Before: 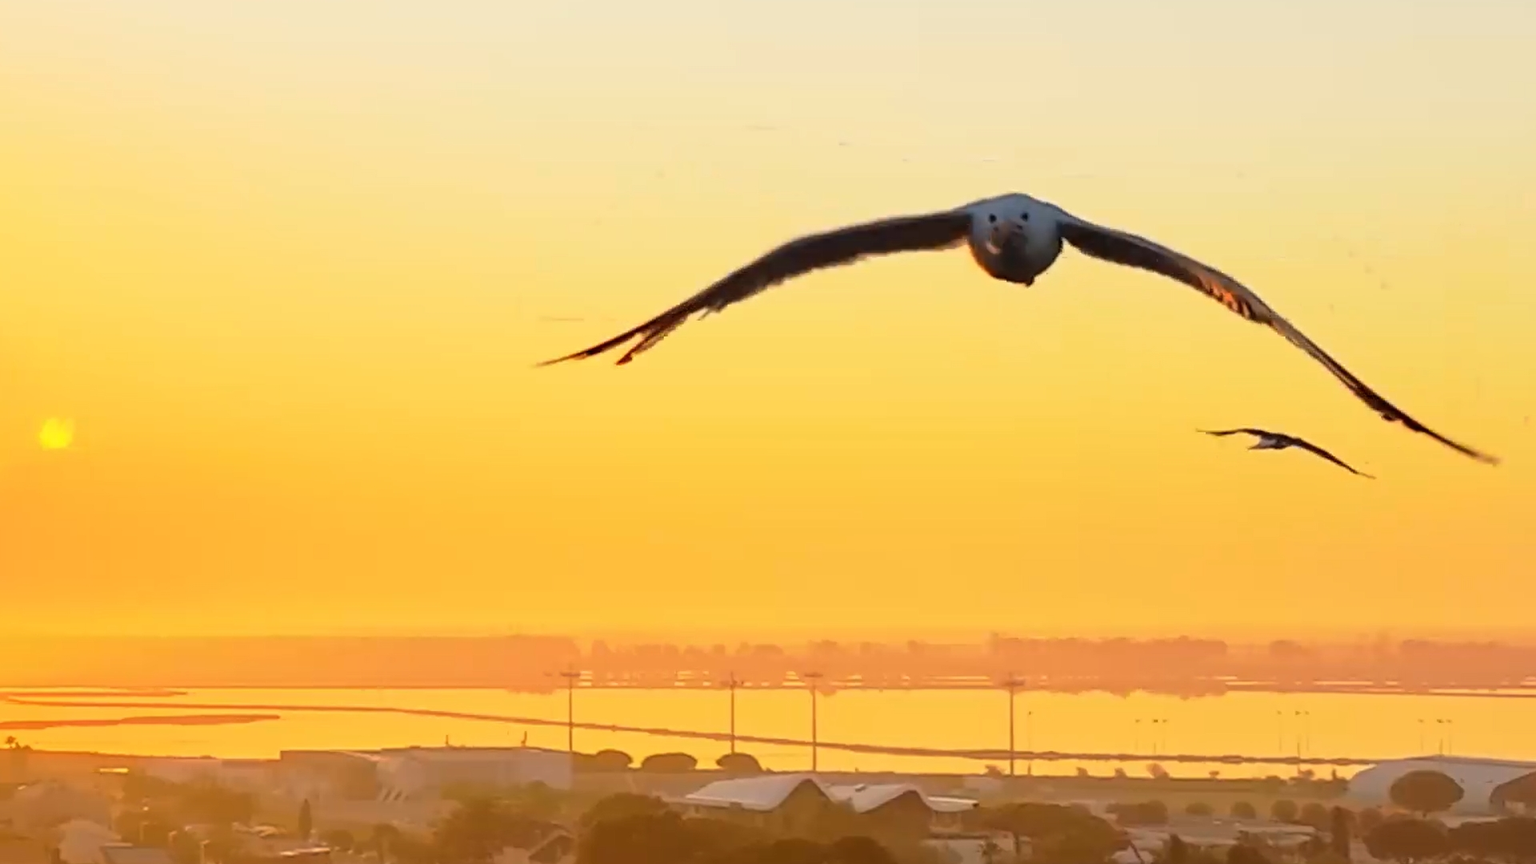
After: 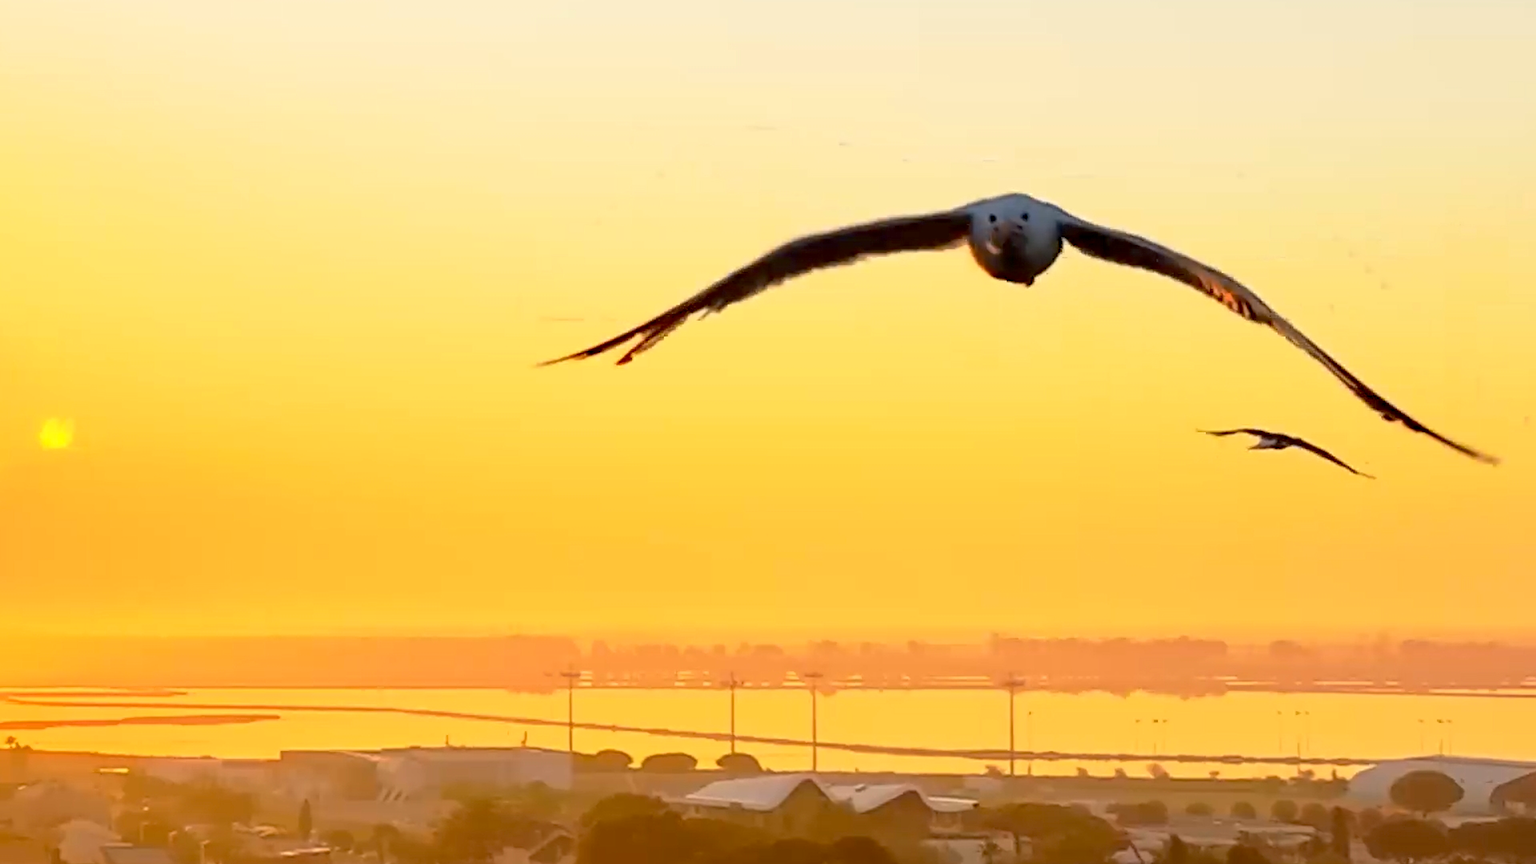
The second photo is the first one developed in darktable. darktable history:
white balance: emerald 1
exposure: black level correction 0.009, exposure 0.119 EV, compensate highlight preservation false
